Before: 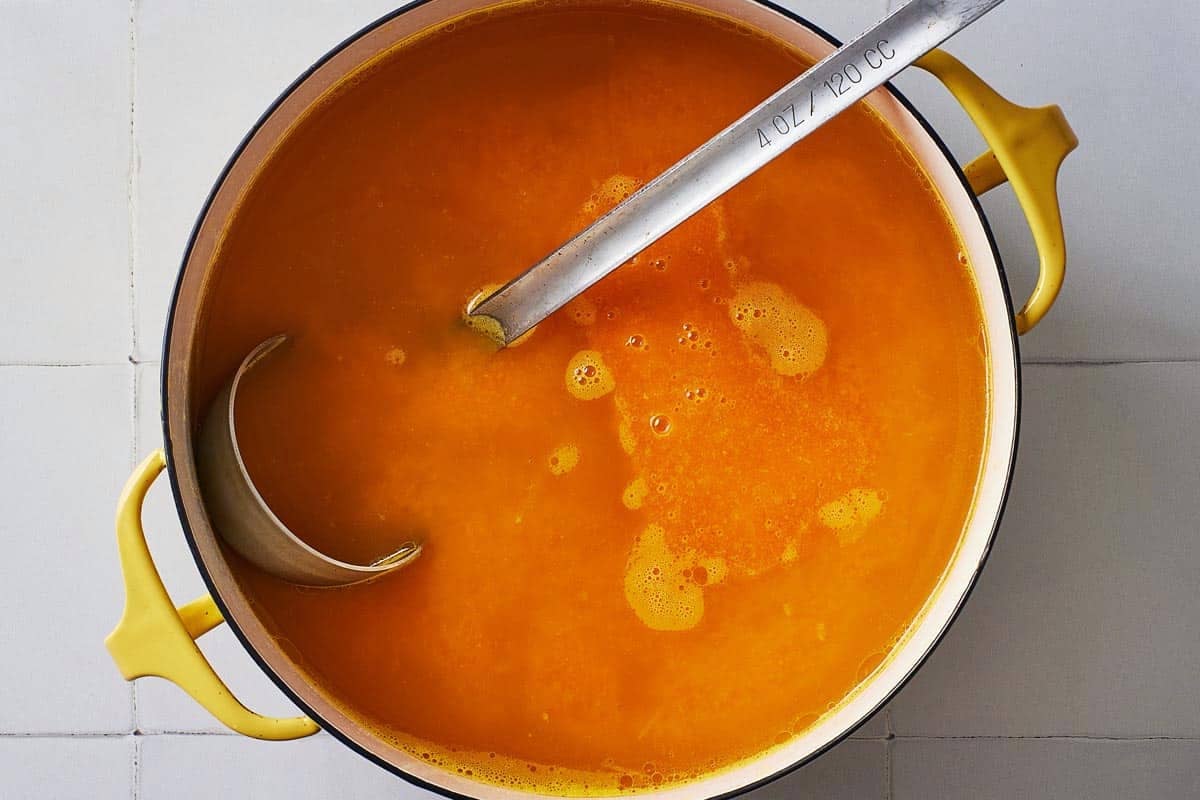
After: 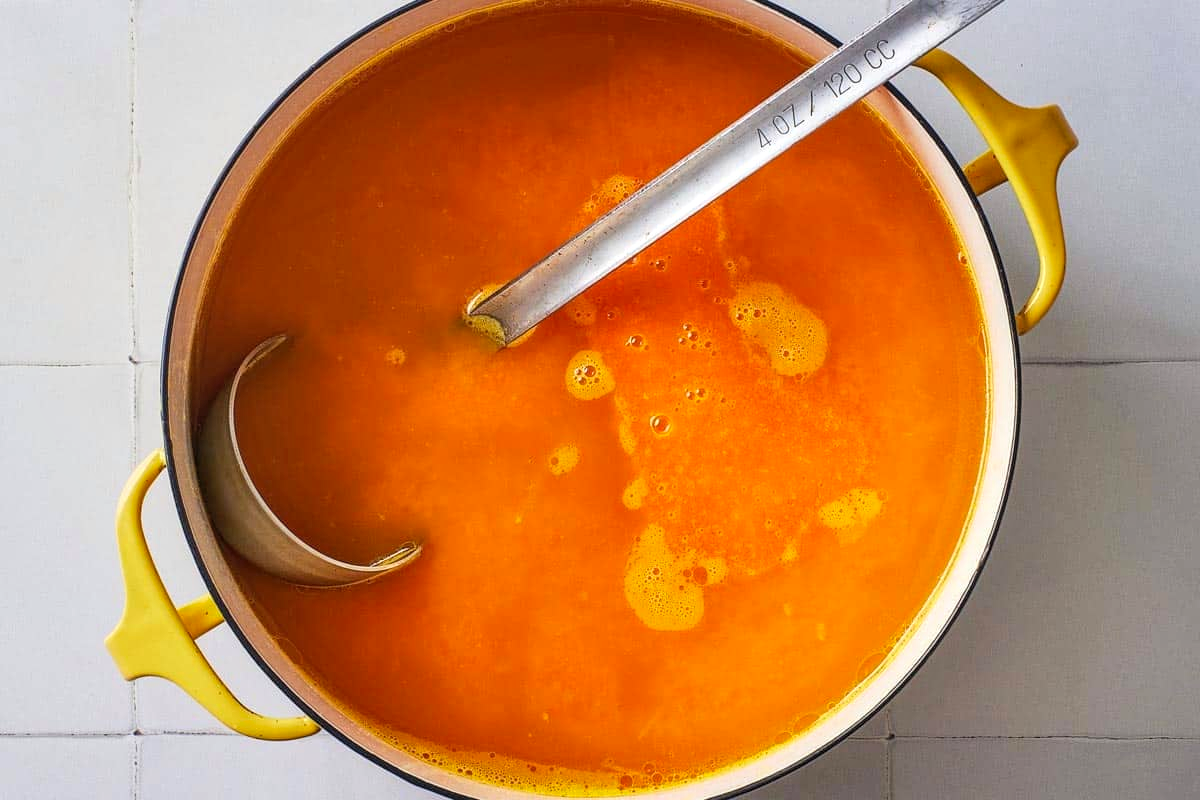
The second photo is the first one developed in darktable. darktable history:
contrast brightness saturation: brightness 0.094, saturation 0.191
local contrast: on, module defaults
